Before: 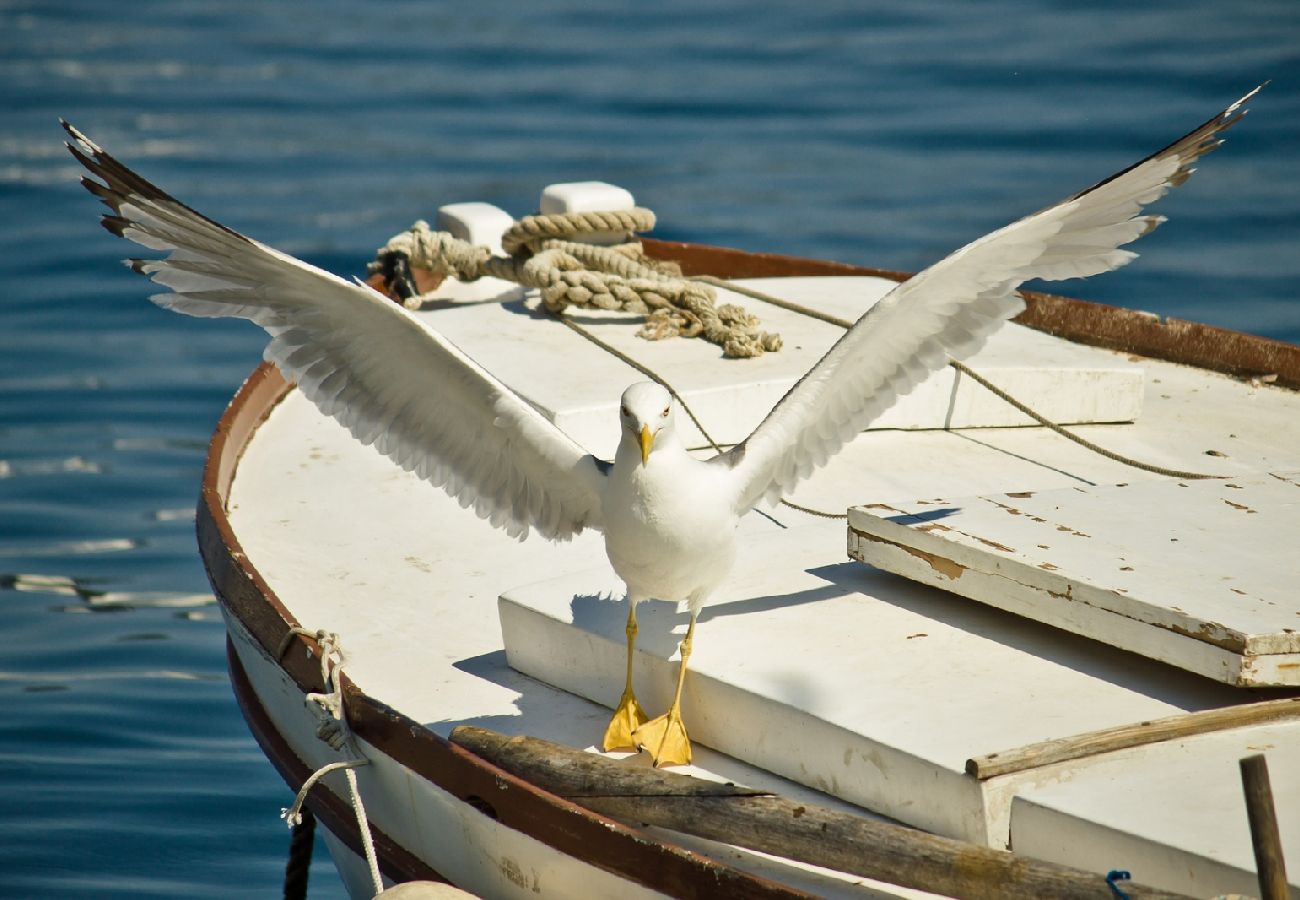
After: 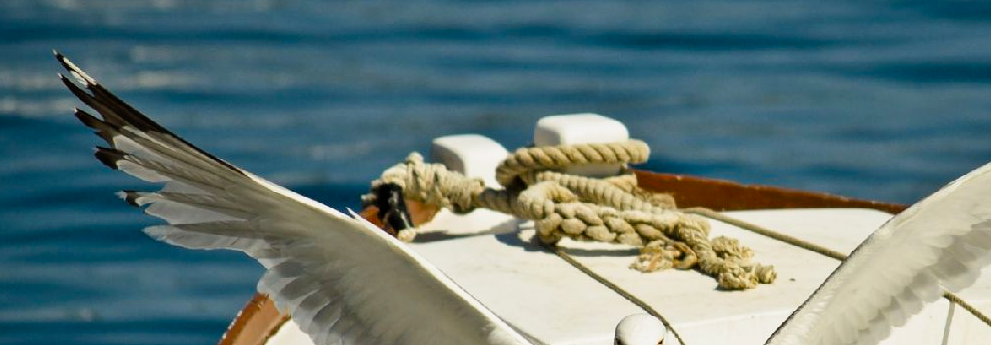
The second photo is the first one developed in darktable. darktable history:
filmic rgb: black relative exposure -12.11 EV, white relative exposure 2.8 EV, target black luminance 0%, hardness 8.04, latitude 69.96%, contrast 1.137, highlights saturation mix 10.15%, shadows ↔ highlights balance -0.385%, add noise in highlights 0.102, color science v4 (2020), type of noise poissonian
crop: left 0.523%, top 7.646%, right 23.239%, bottom 53.947%
